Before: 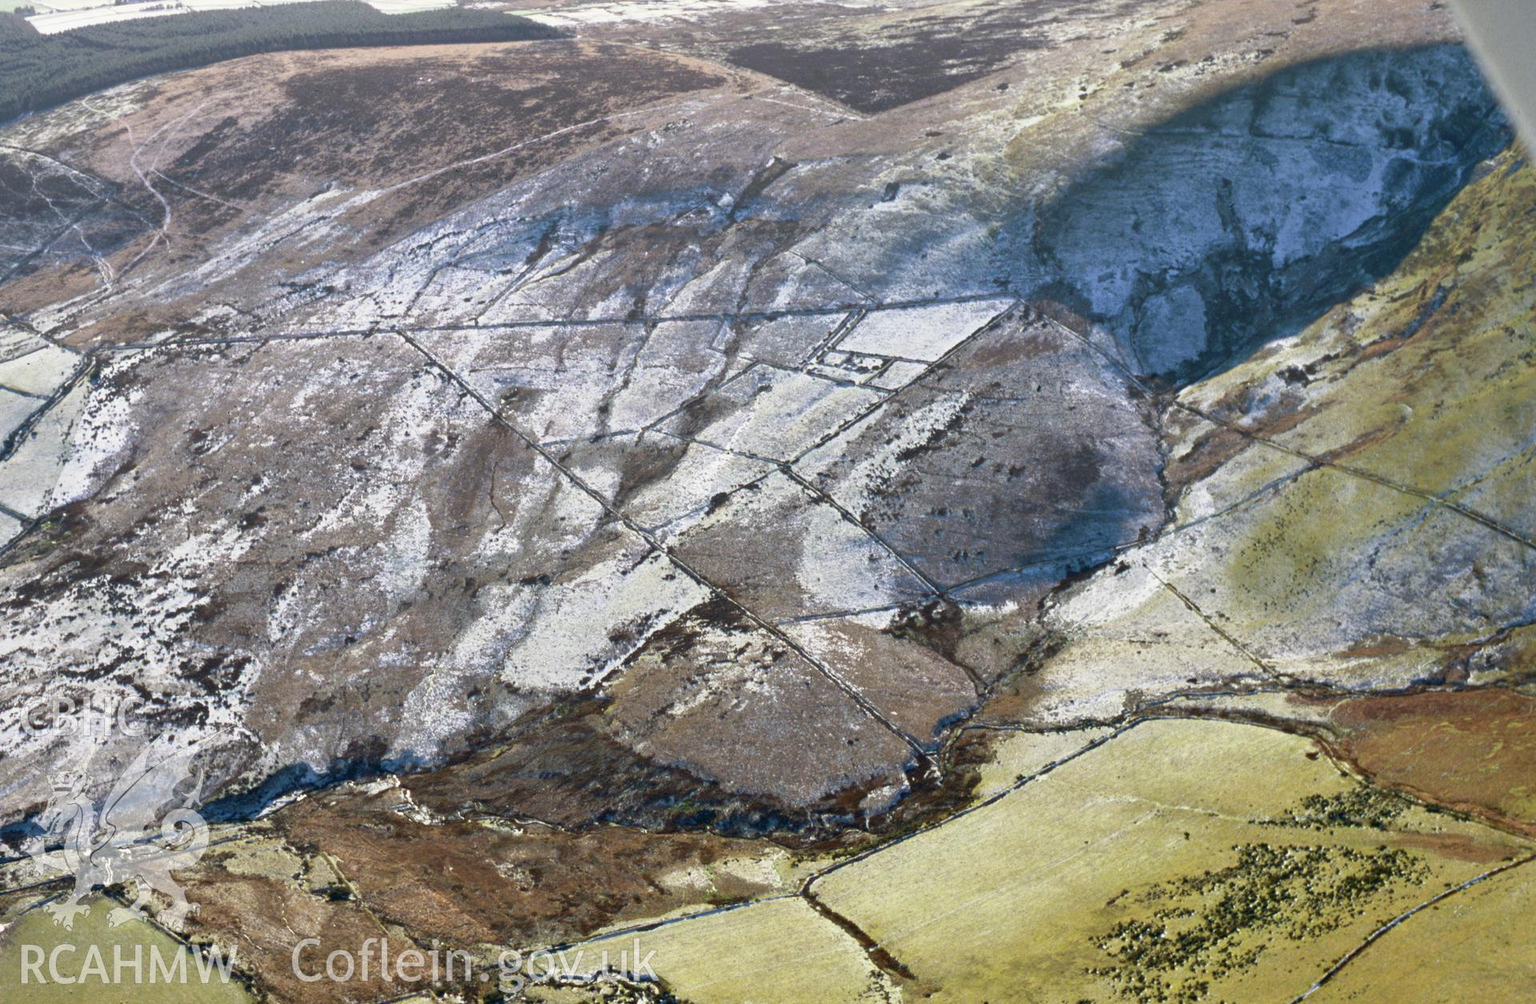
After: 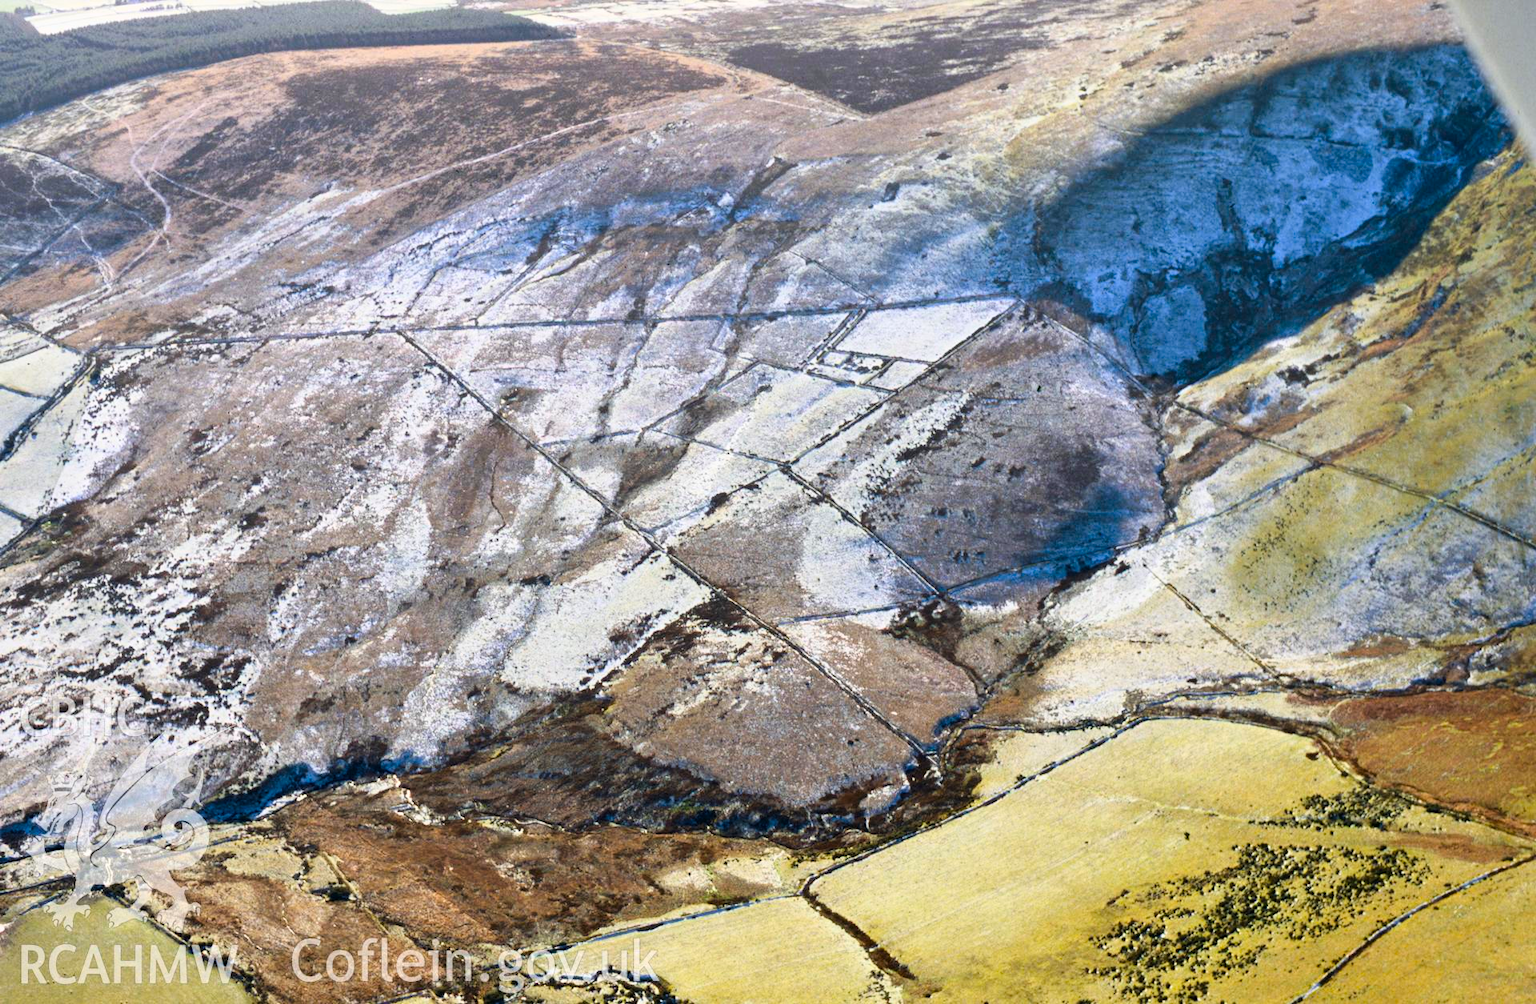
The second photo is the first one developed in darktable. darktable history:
contrast brightness saturation: contrast 0.09, saturation 0.28
tone curve: curves: ch0 [(0, 0) (0.004, 0.001) (0.133, 0.112) (0.325, 0.362) (0.832, 0.893) (1, 1)], color space Lab, linked channels, preserve colors none
